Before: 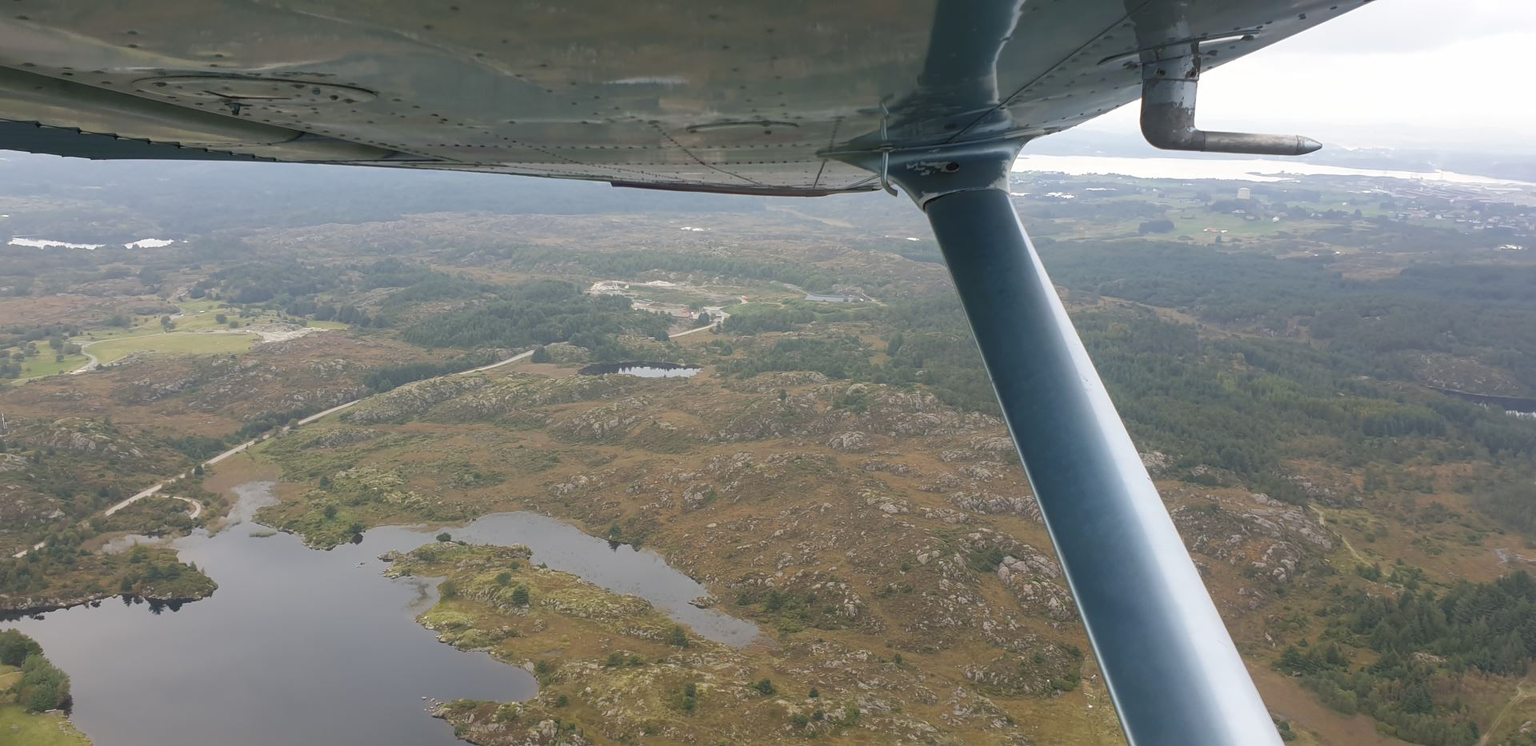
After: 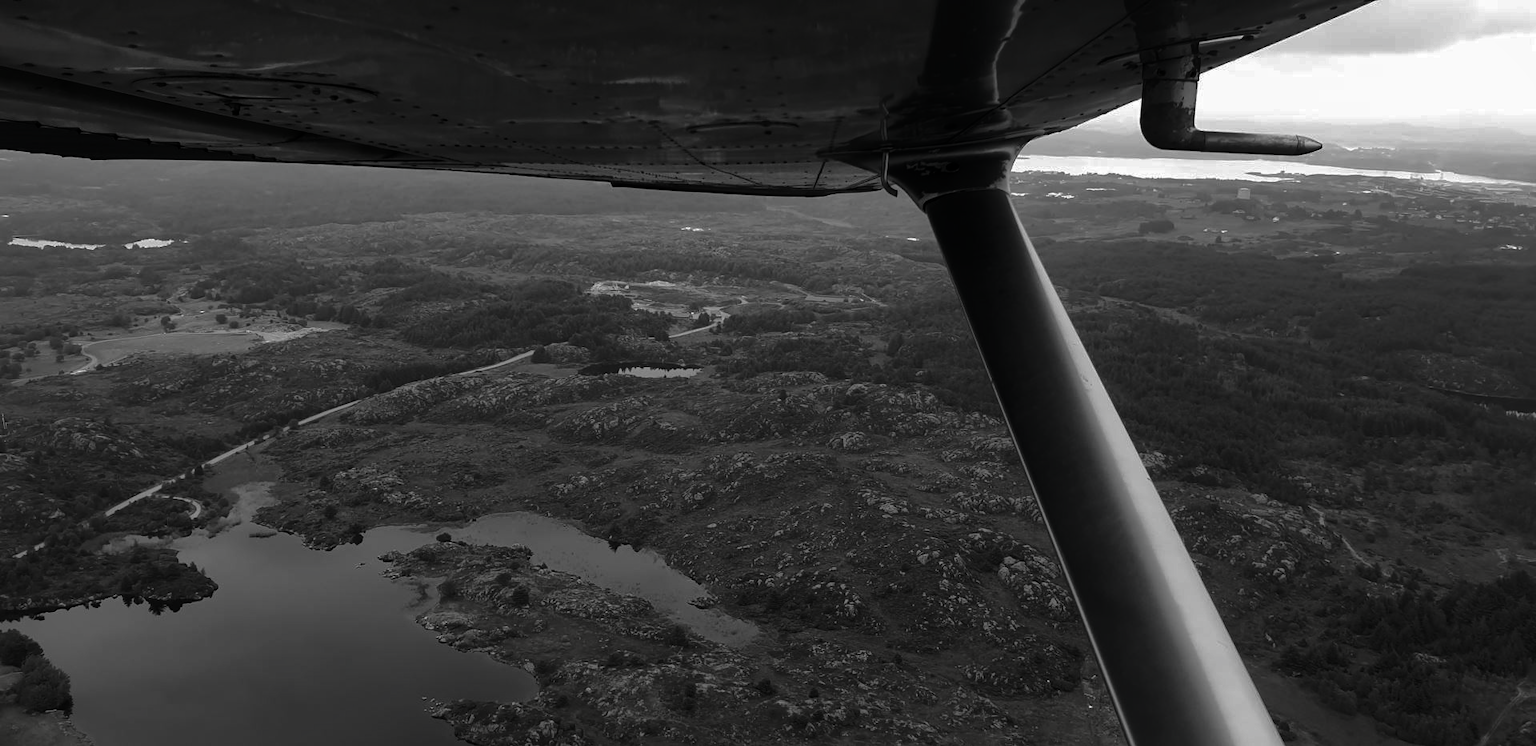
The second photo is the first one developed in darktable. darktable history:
contrast brightness saturation: contrast 0.018, brightness -0.981, saturation -0.984
shadows and highlights: on, module defaults
